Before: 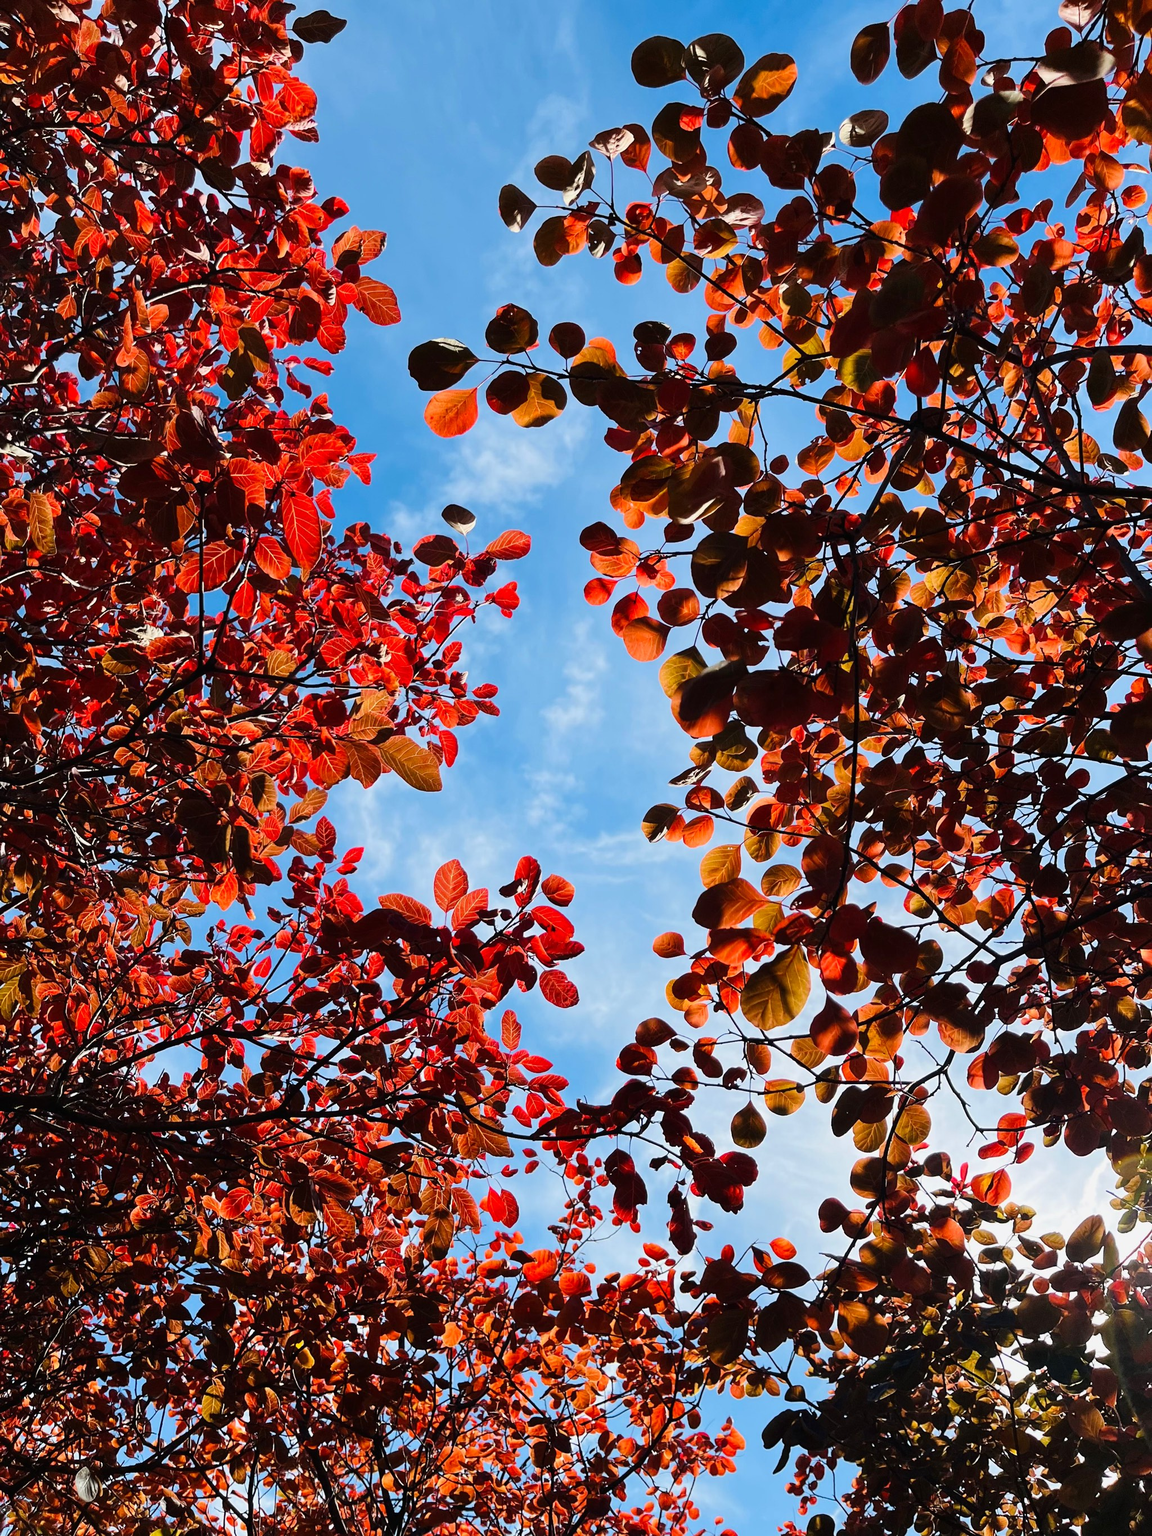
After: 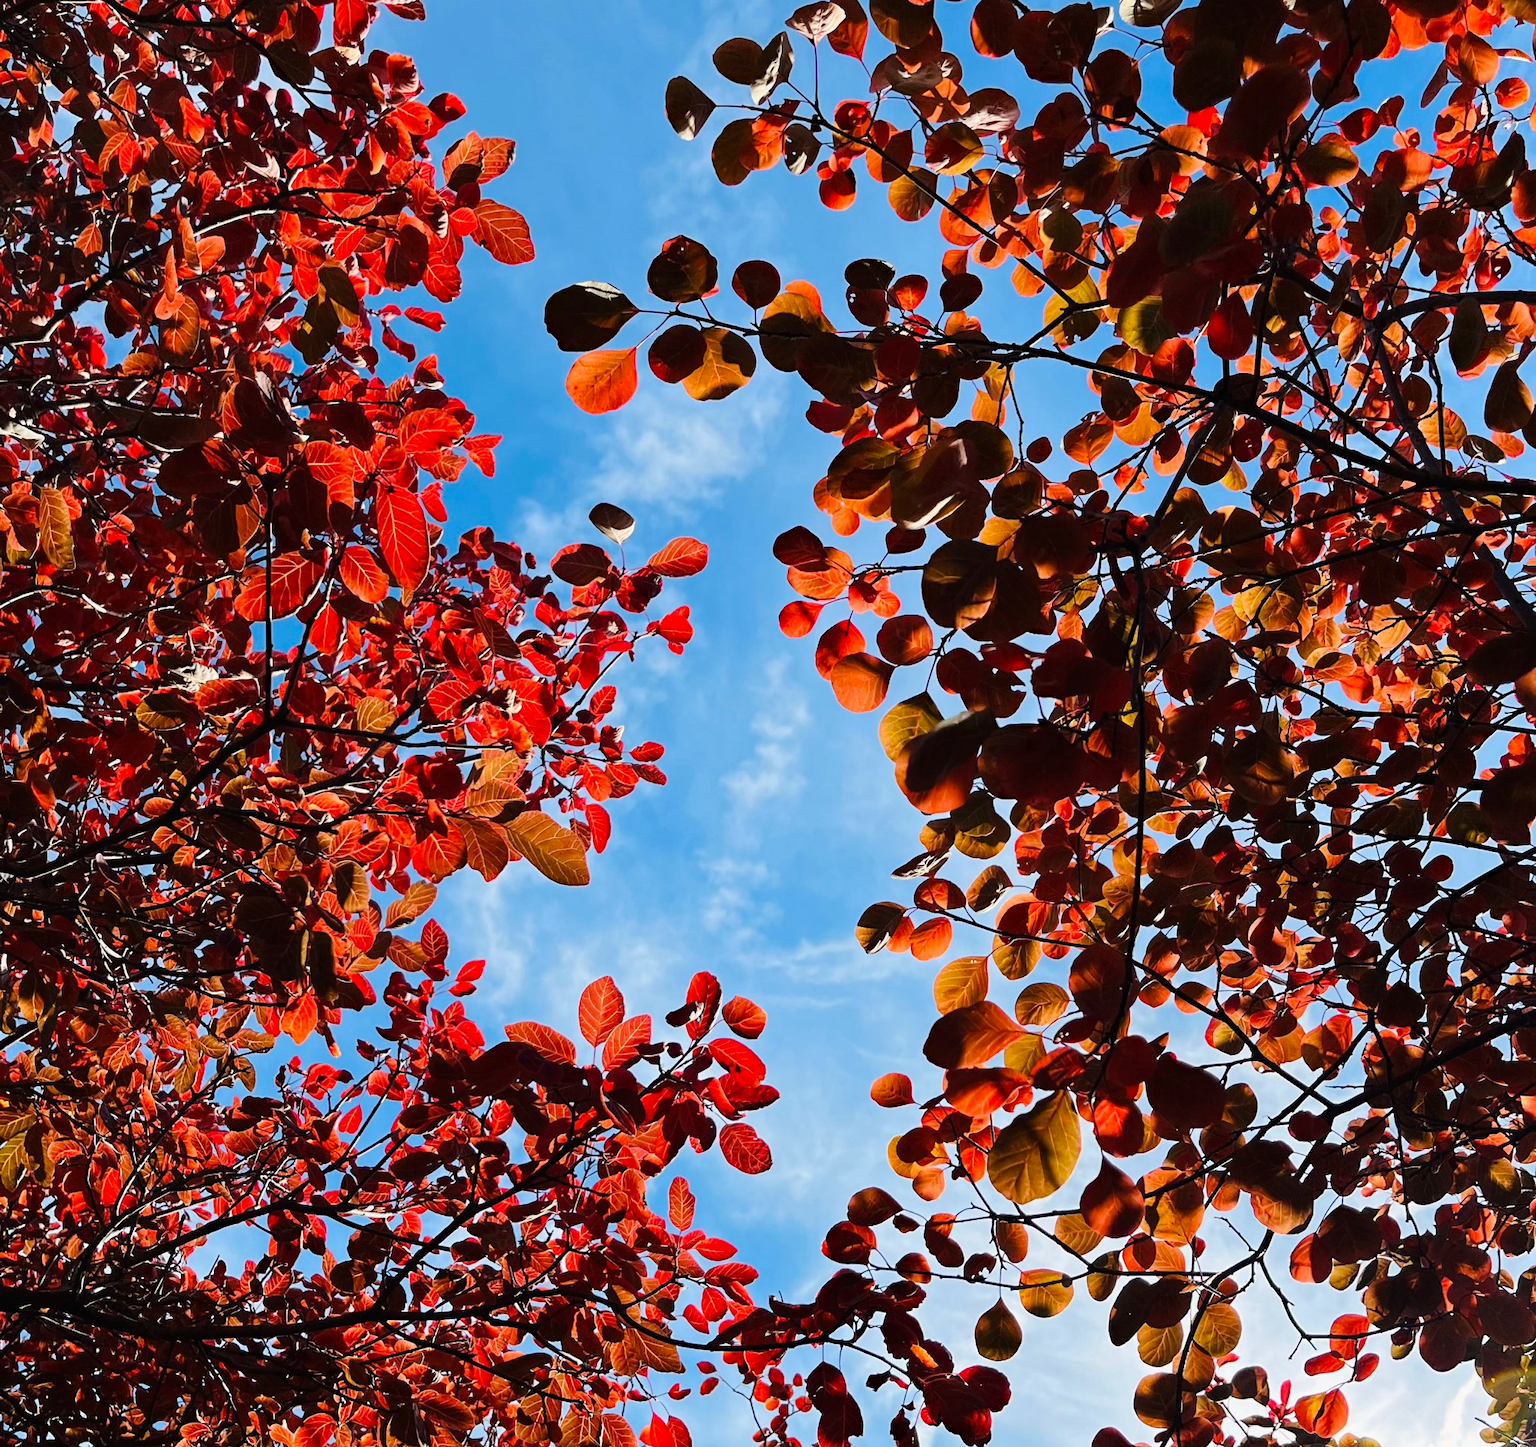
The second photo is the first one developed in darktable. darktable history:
exposure: exposure 0.02 EV, compensate highlight preservation false
crop and rotate: top 8.293%, bottom 20.996%
white balance: emerald 1
haze removal: compatibility mode true, adaptive false
